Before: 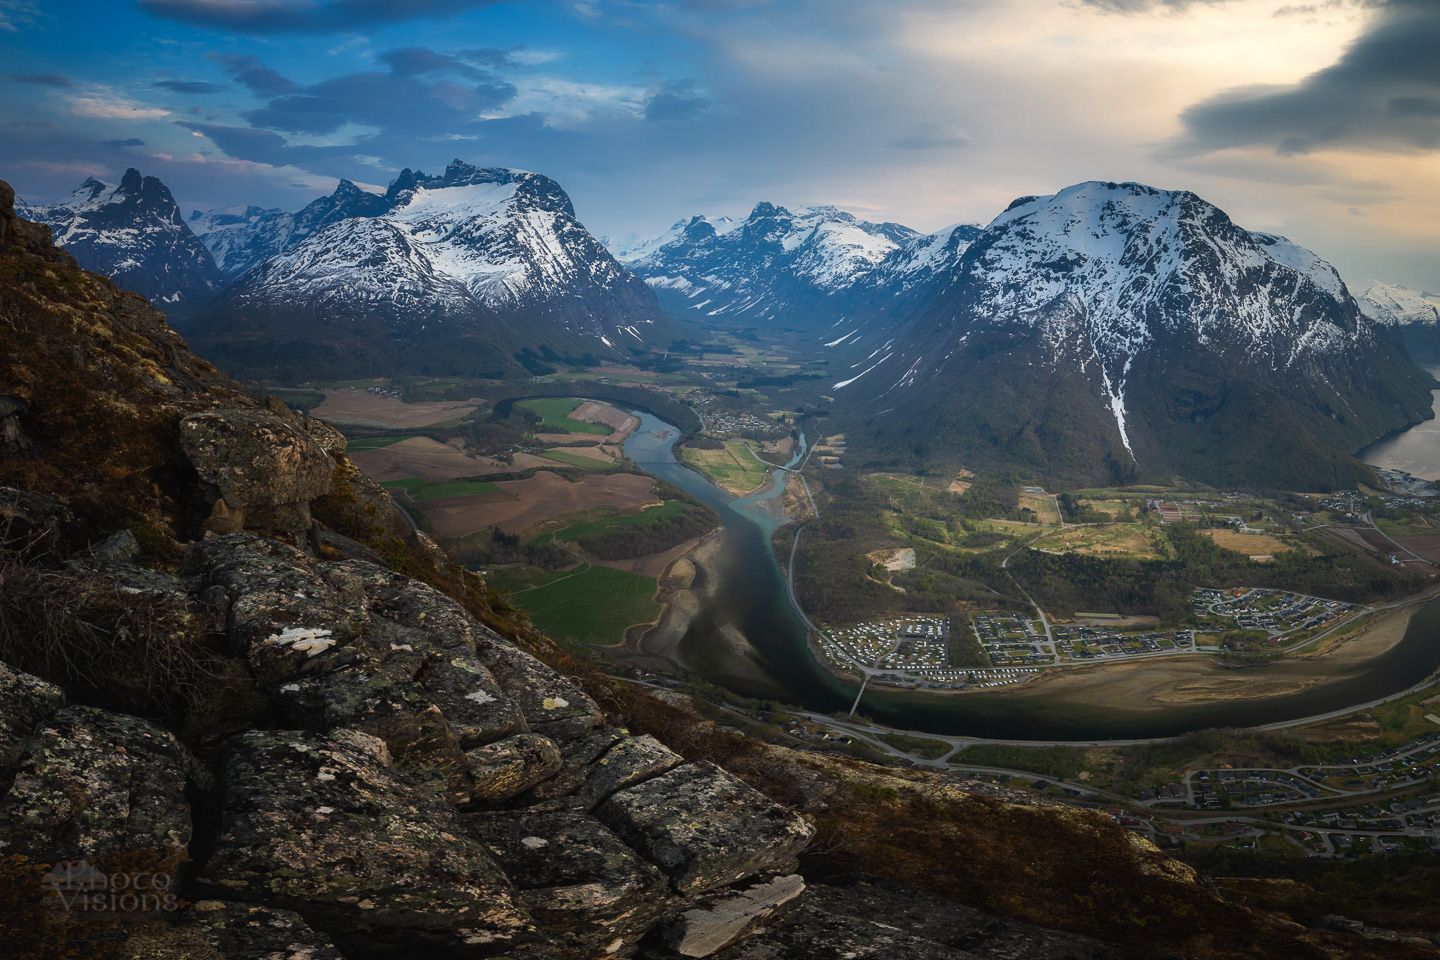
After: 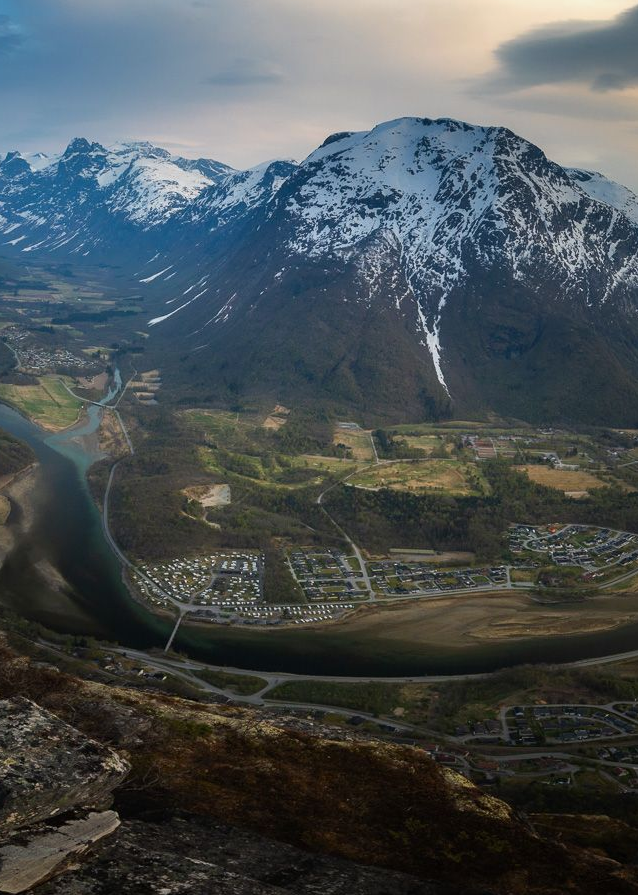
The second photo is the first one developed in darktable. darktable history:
crop: left 47.624%, top 6.746%, right 8.023%
exposure: black level correction 0.001, exposure -0.123 EV, compensate exposure bias true, compensate highlight preservation false
